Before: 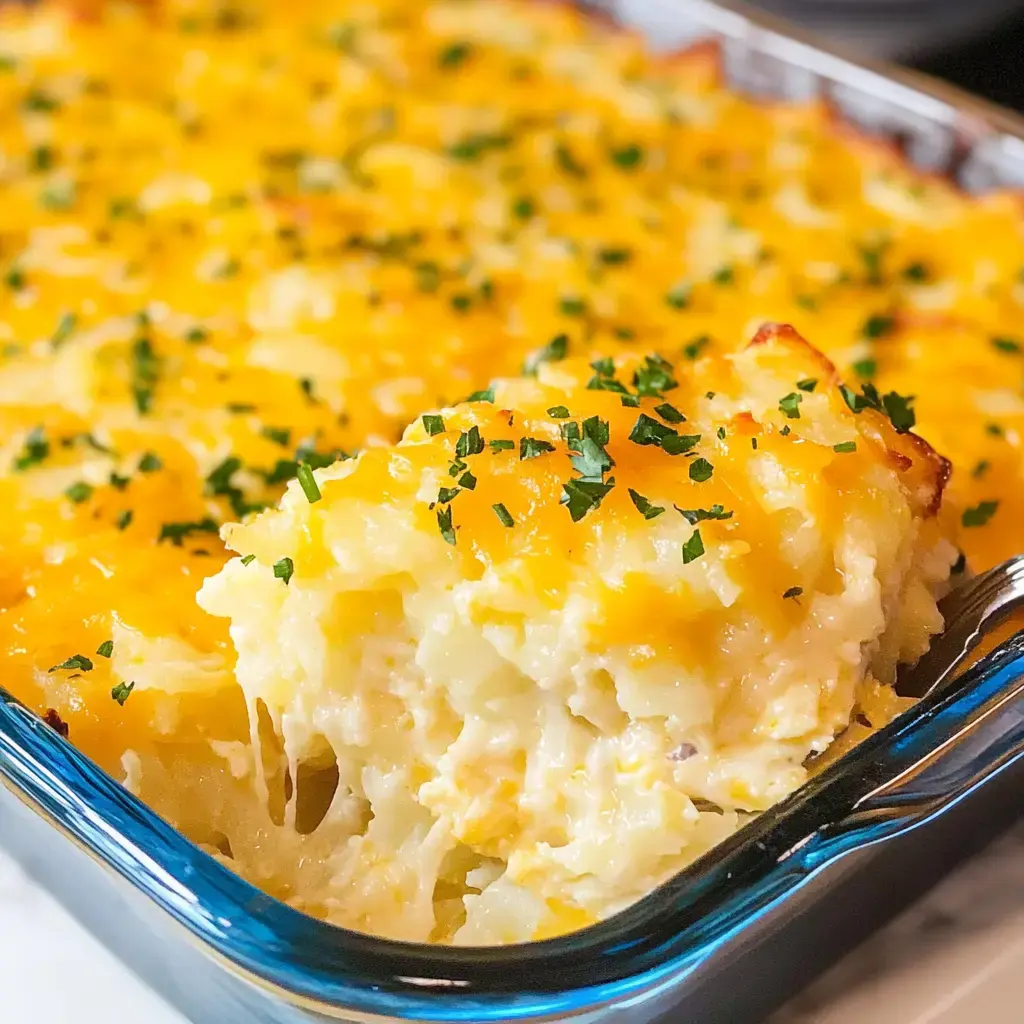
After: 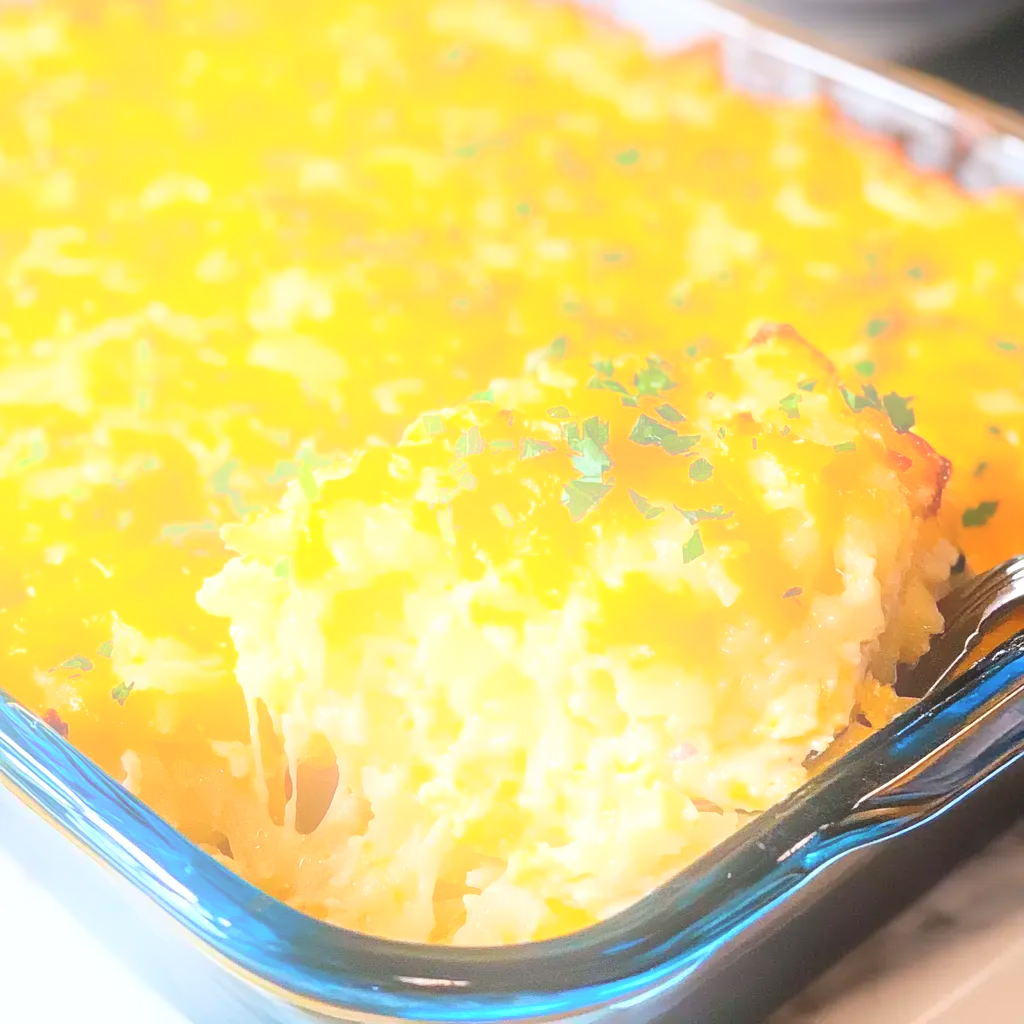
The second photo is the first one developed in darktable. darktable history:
bloom: on, module defaults
exposure: exposure 0.3 EV, compensate highlight preservation false
